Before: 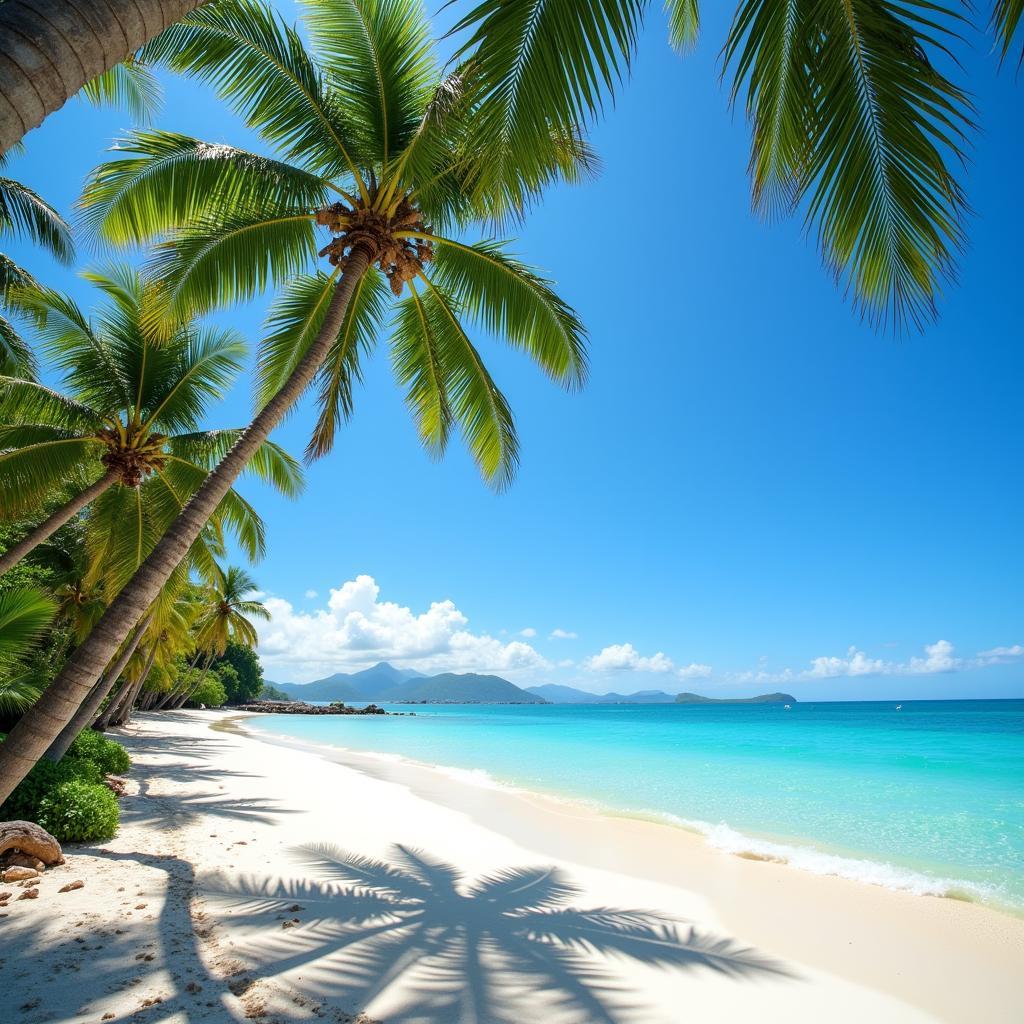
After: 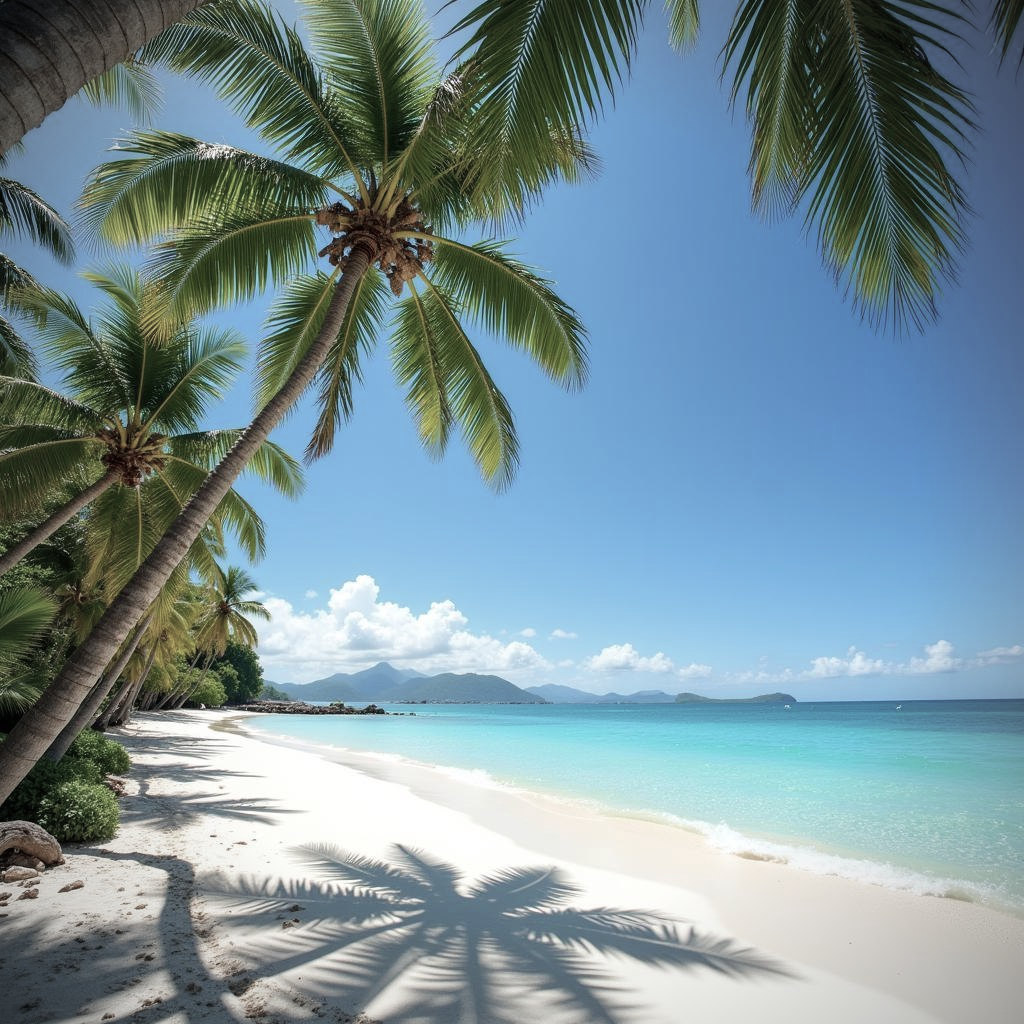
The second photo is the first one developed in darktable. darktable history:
color zones: curves: ch0 [(0, 0.559) (0.153, 0.551) (0.229, 0.5) (0.429, 0.5) (0.571, 0.5) (0.714, 0.5) (0.857, 0.5) (1, 0.559)]; ch1 [(0, 0.417) (0.112, 0.336) (0.213, 0.26) (0.429, 0.34) (0.571, 0.35) (0.683, 0.331) (0.857, 0.344) (1, 0.417)]
exposure: black level correction 0, exposure 0 EV, compensate highlight preservation false
vignetting: fall-off radius 60.98%
